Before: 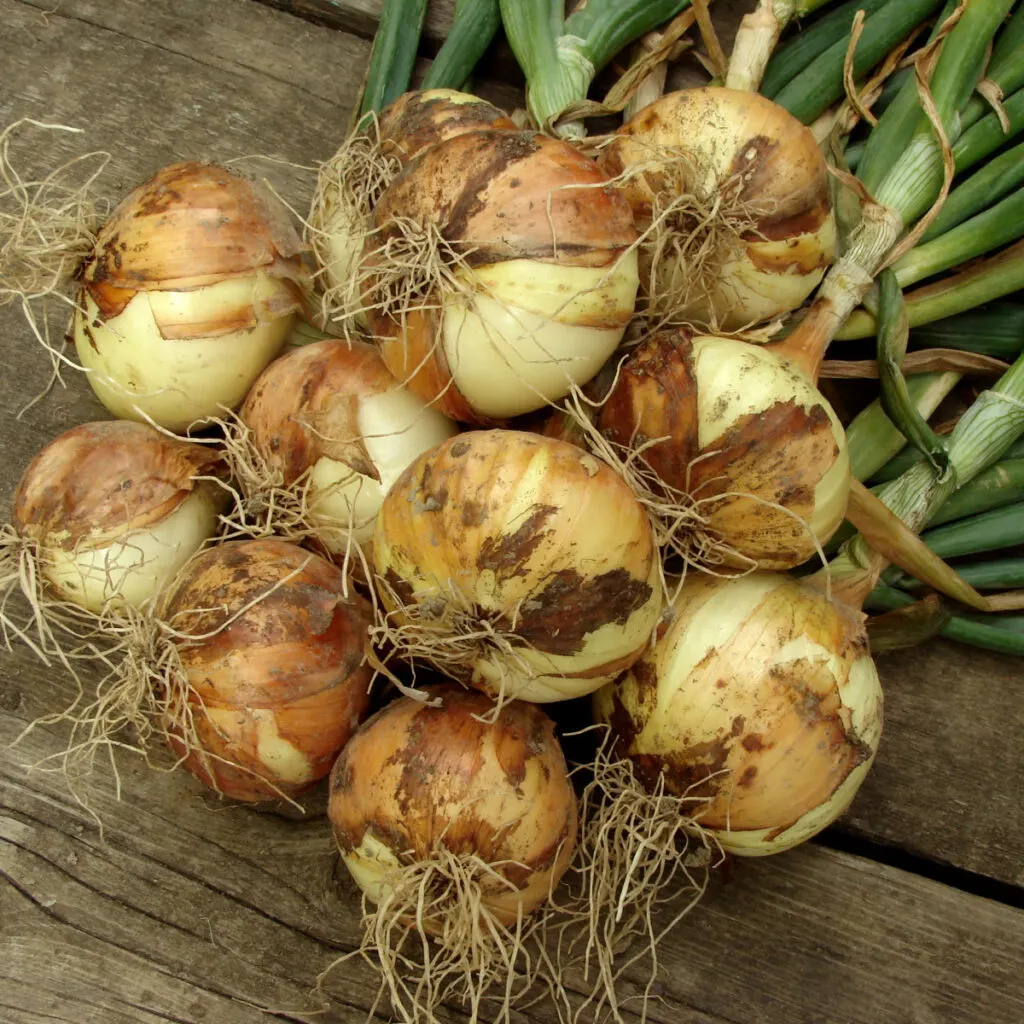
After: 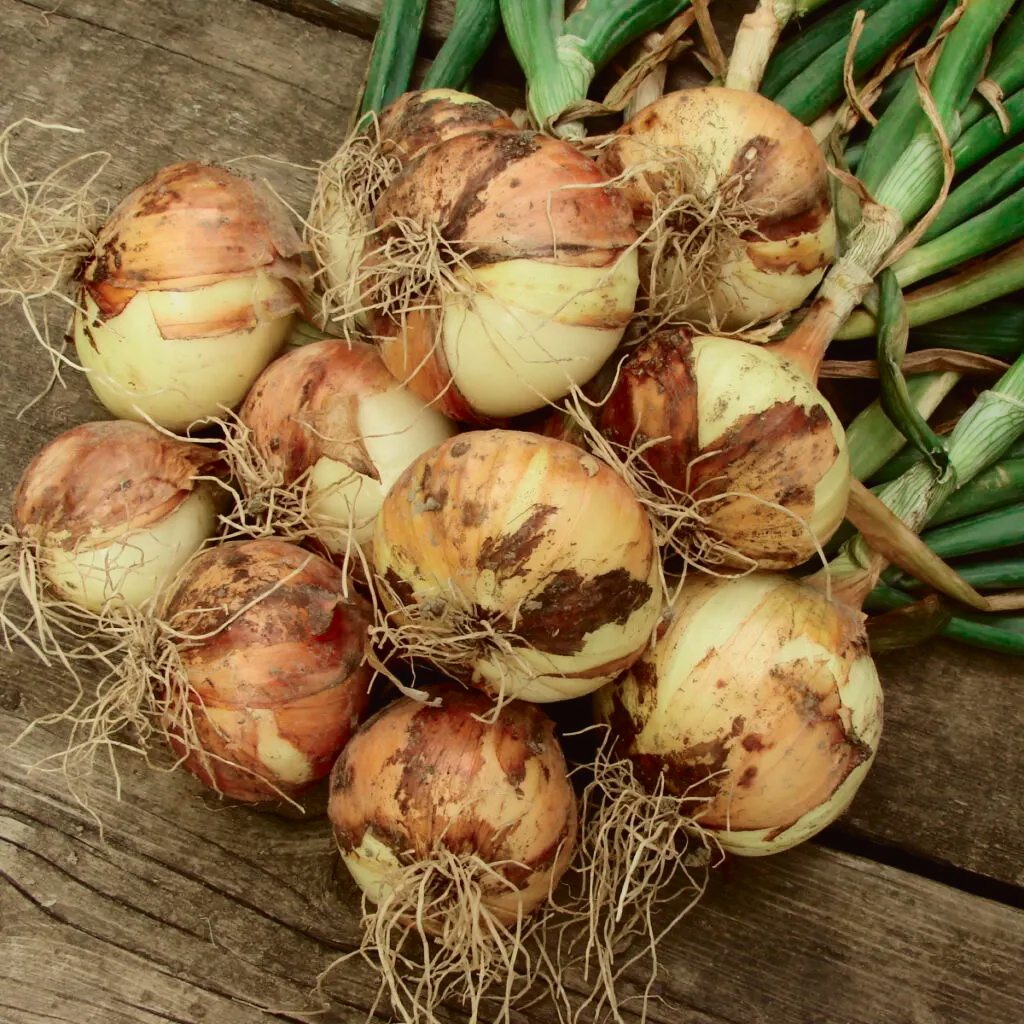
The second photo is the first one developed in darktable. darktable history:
tone curve: curves: ch0 [(0, 0.019) (0.204, 0.162) (0.491, 0.519) (0.748, 0.765) (1, 0.919)]; ch1 [(0, 0) (0.201, 0.113) (0.372, 0.282) (0.443, 0.434) (0.496, 0.504) (0.566, 0.585) (0.761, 0.803) (1, 1)]; ch2 [(0, 0) (0.434, 0.447) (0.483, 0.487) (0.555, 0.563) (0.697, 0.68) (1, 1)], color space Lab, independent channels, preserve colors none
